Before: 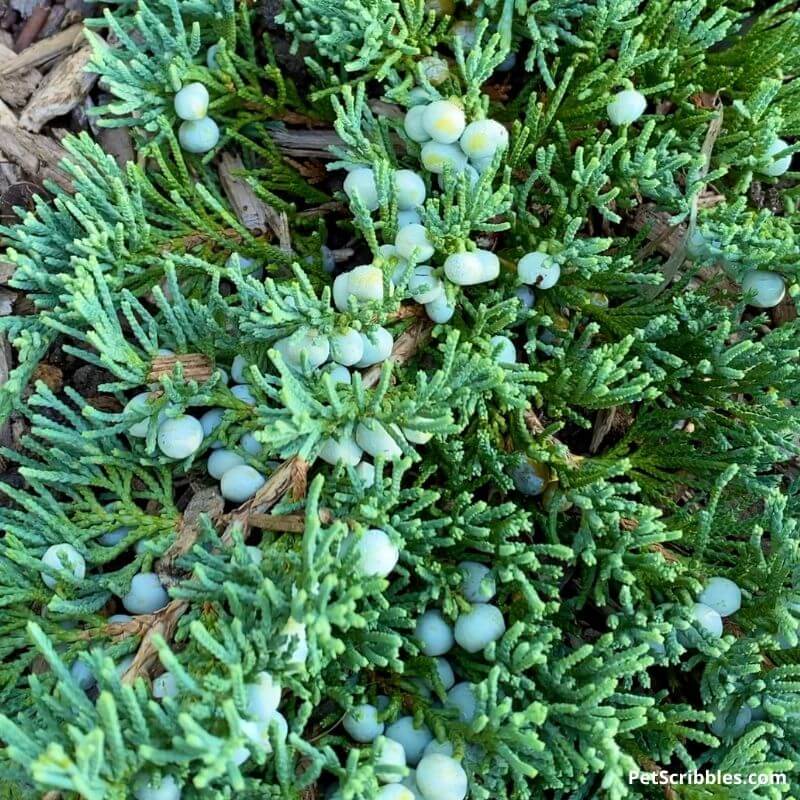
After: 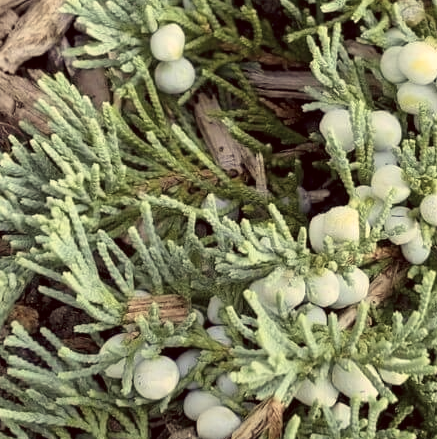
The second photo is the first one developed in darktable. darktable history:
color zones: curves: ch1 [(0, 0.292) (0.001, 0.292) (0.2, 0.264) (0.4, 0.248) (0.6, 0.248) (0.8, 0.264) (0.999, 0.292) (1, 0.292)]
color correction: highlights a* 10.12, highlights b* 39.04, shadows a* 14.62, shadows b* 3.37
crop and rotate: left 3.047%, top 7.509%, right 42.236%, bottom 37.598%
rotate and perspective: automatic cropping off
